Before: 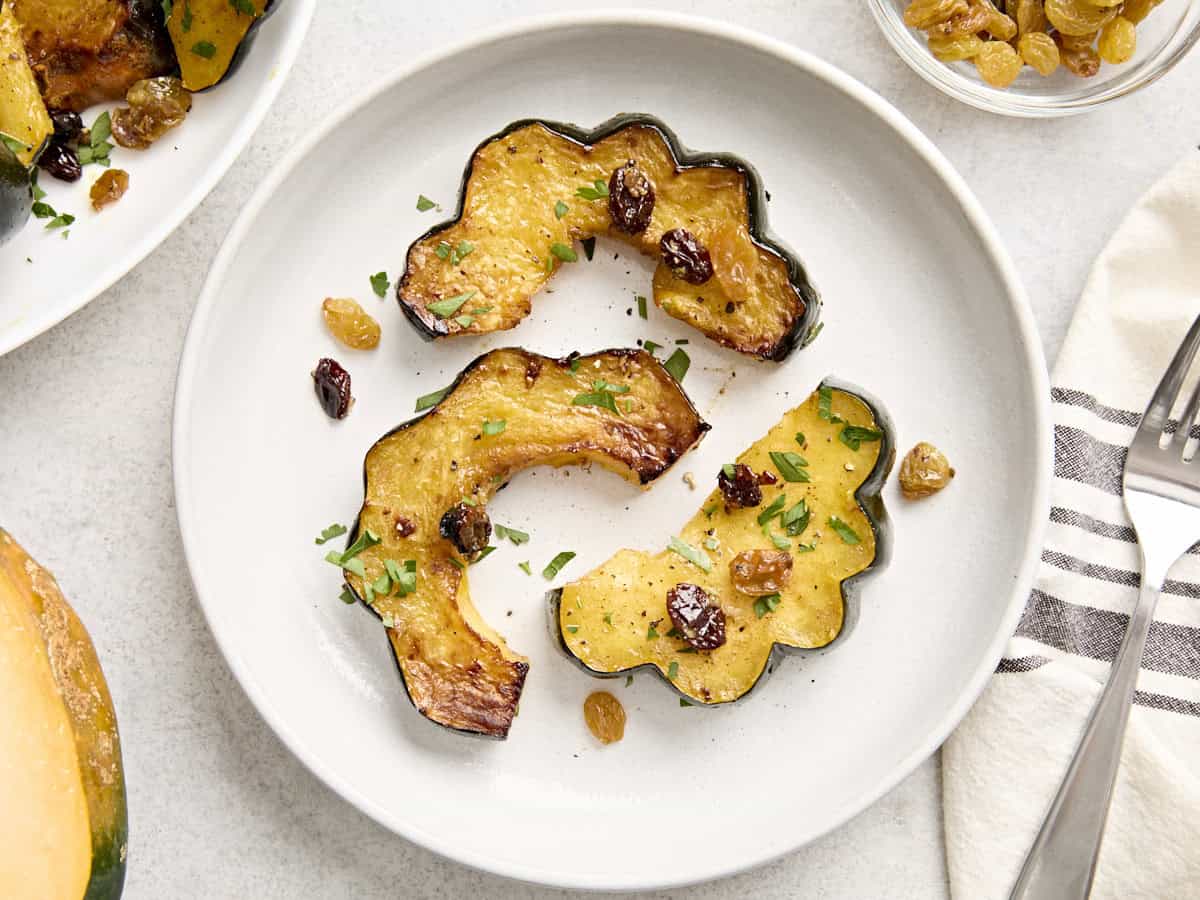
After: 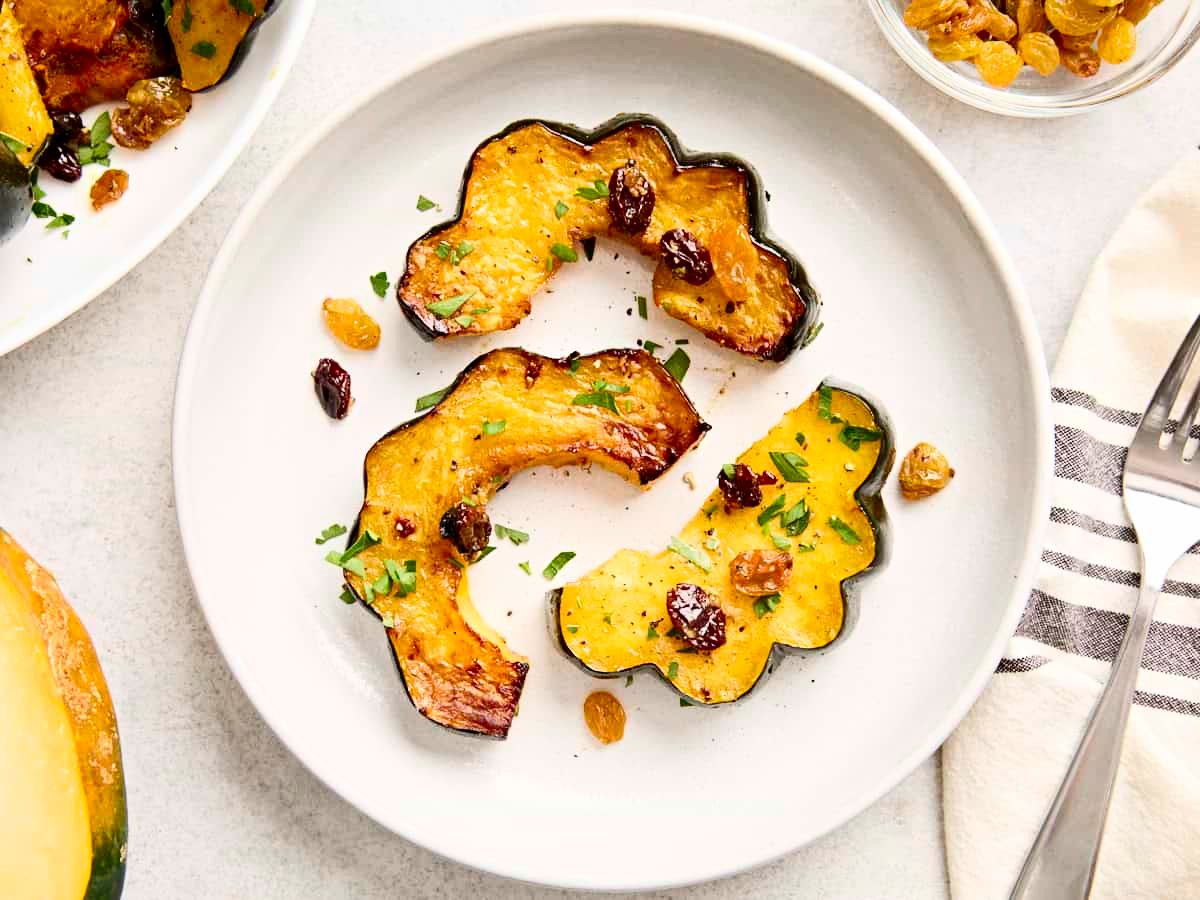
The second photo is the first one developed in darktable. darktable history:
contrast brightness saturation: contrast 0.183, saturation 0.304
